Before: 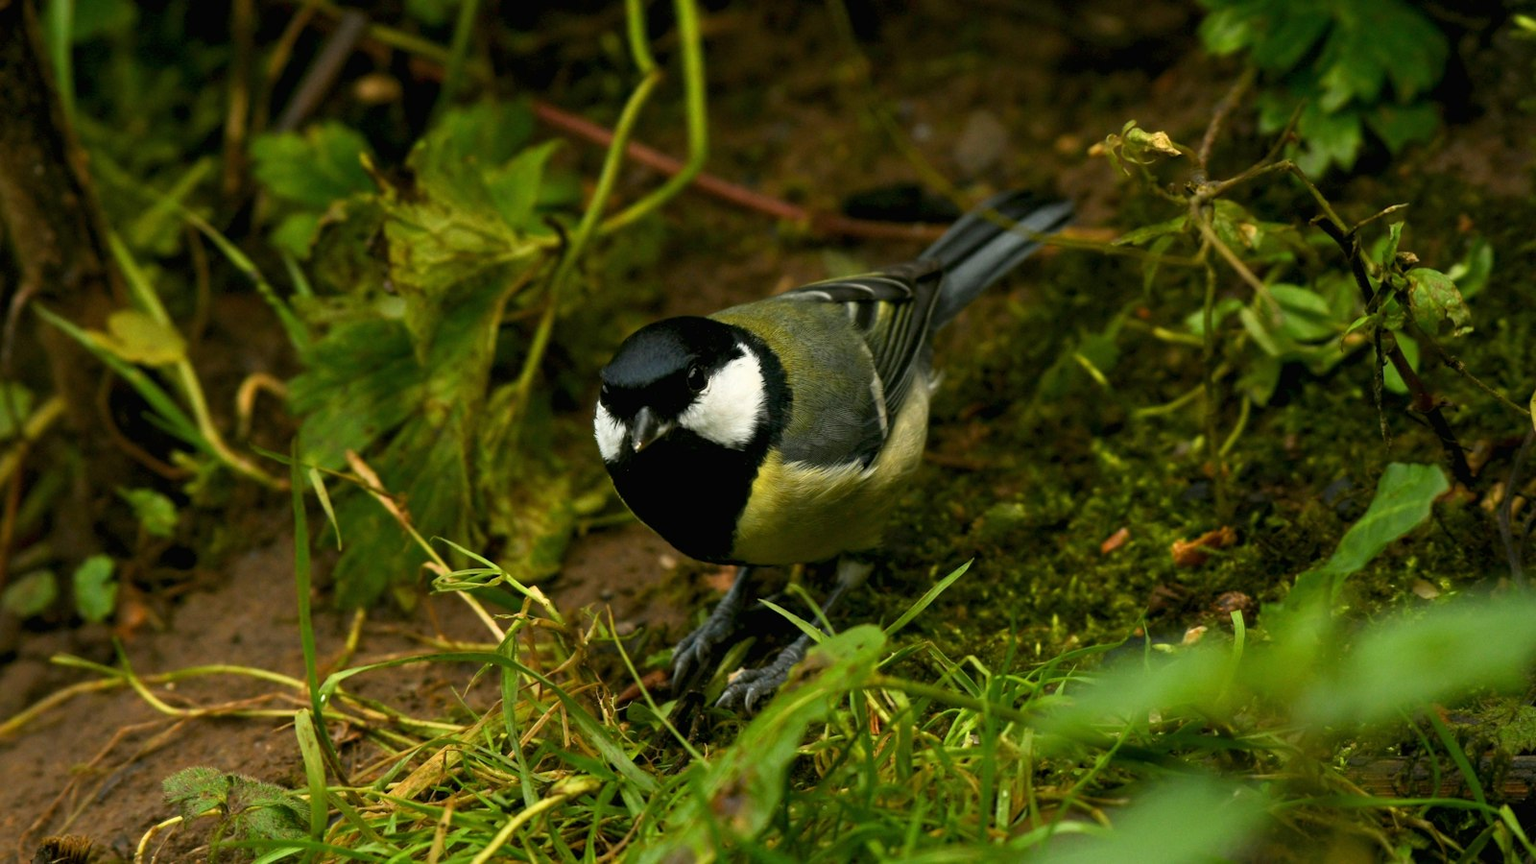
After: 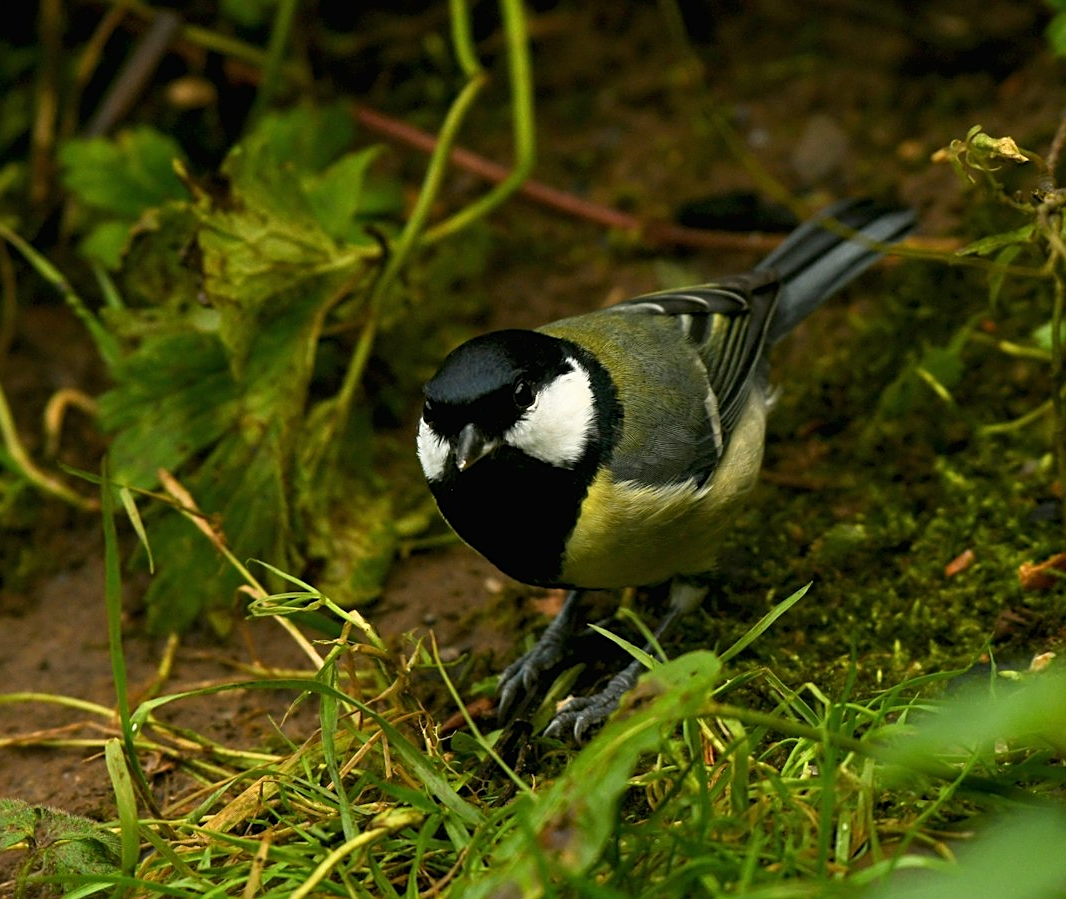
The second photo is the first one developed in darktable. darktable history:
crop and rotate: left 12.648%, right 20.685%
sharpen: amount 0.478
